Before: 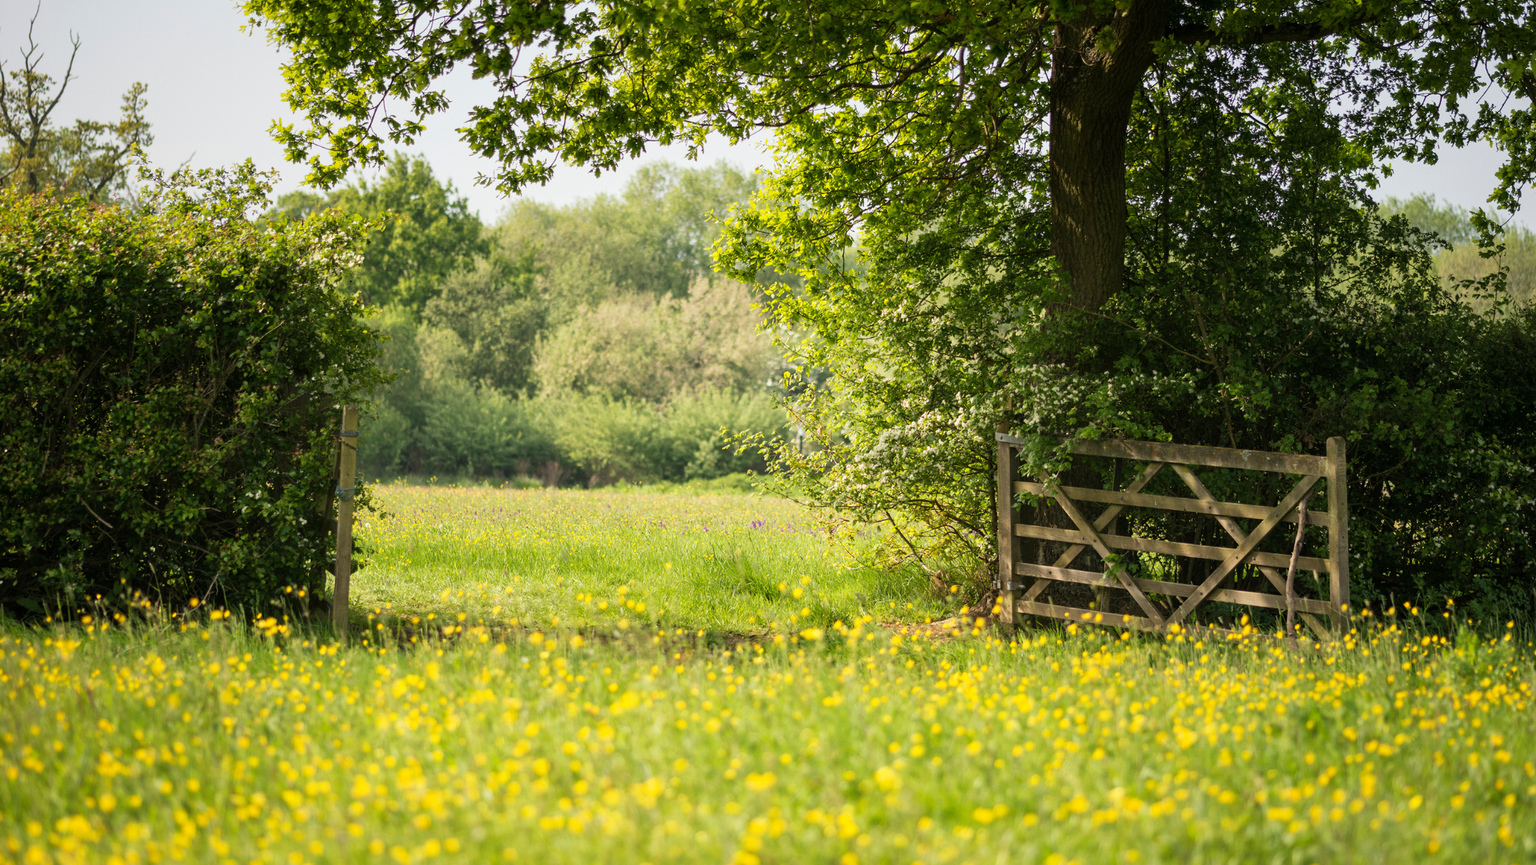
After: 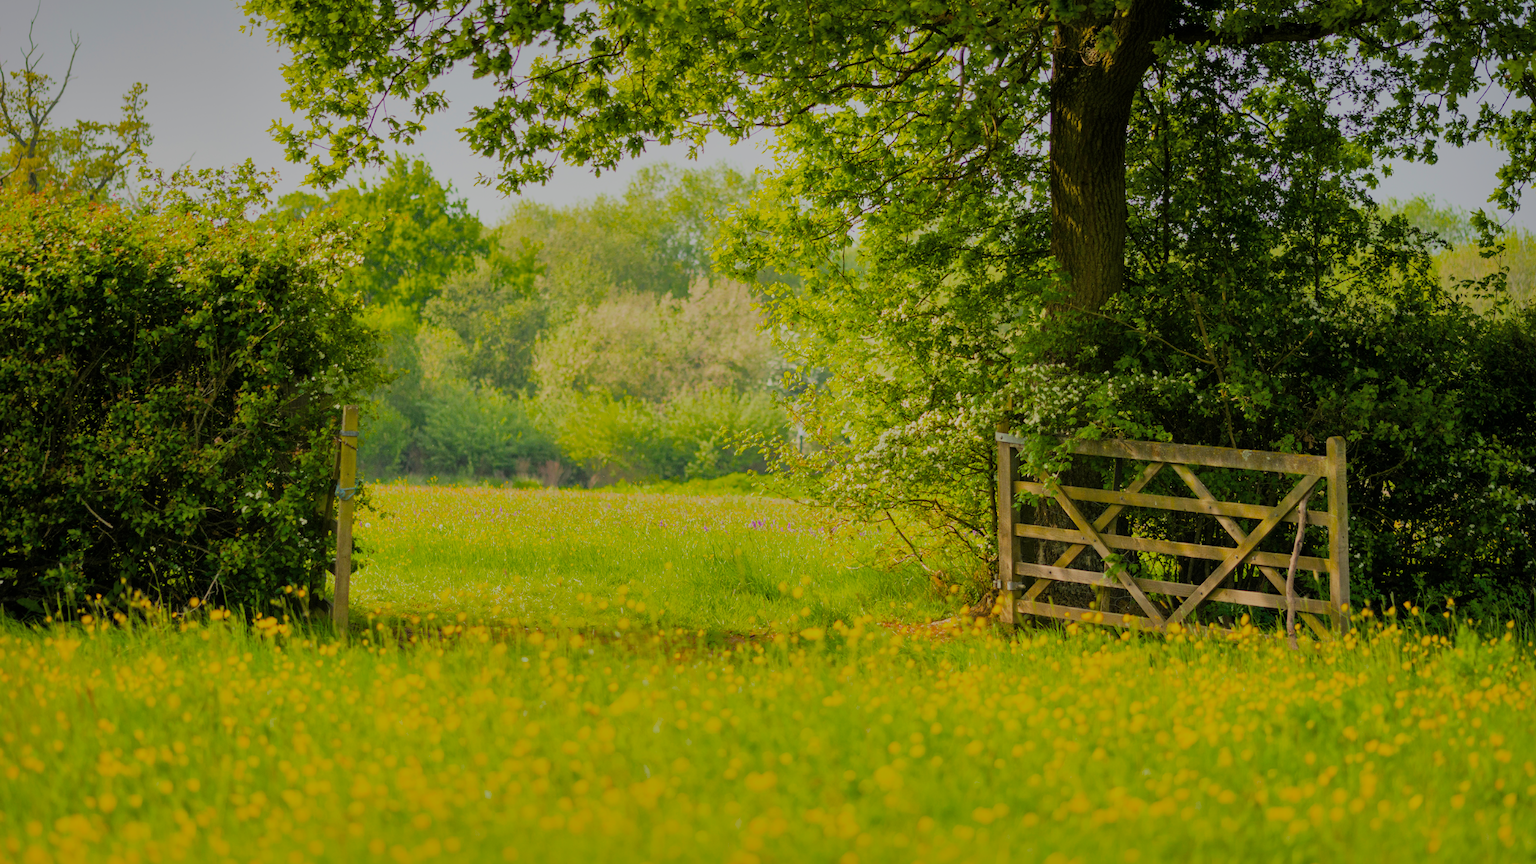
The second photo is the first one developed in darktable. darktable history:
color balance rgb: perceptual saturation grading › global saturation 25.842%, global vibrance 16.402%, saturation formula JzAzBz (2021)
filmic rgb: black relative exposure -8 EV, white relative exposure 8.04 EV, hardness 2.41, latitude 9.28%, contrast 0.732, highlights saturation mix 9.44%, shadows ↔ highlights balance 1.84%
exposure: black level correction 0, exposure 0.595 EV, compensate exposure bias true, compensate highlight preservation false
shadows and highlights: shadows 25.99, highlights -70.09
